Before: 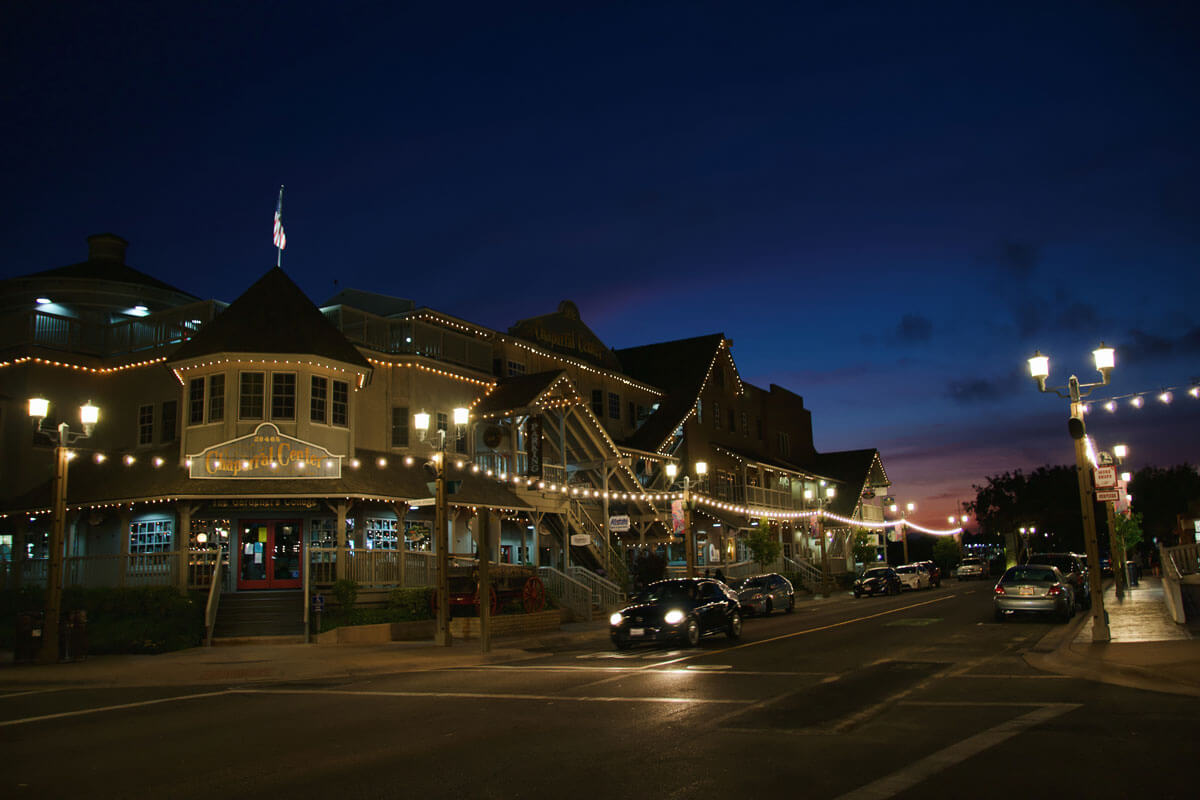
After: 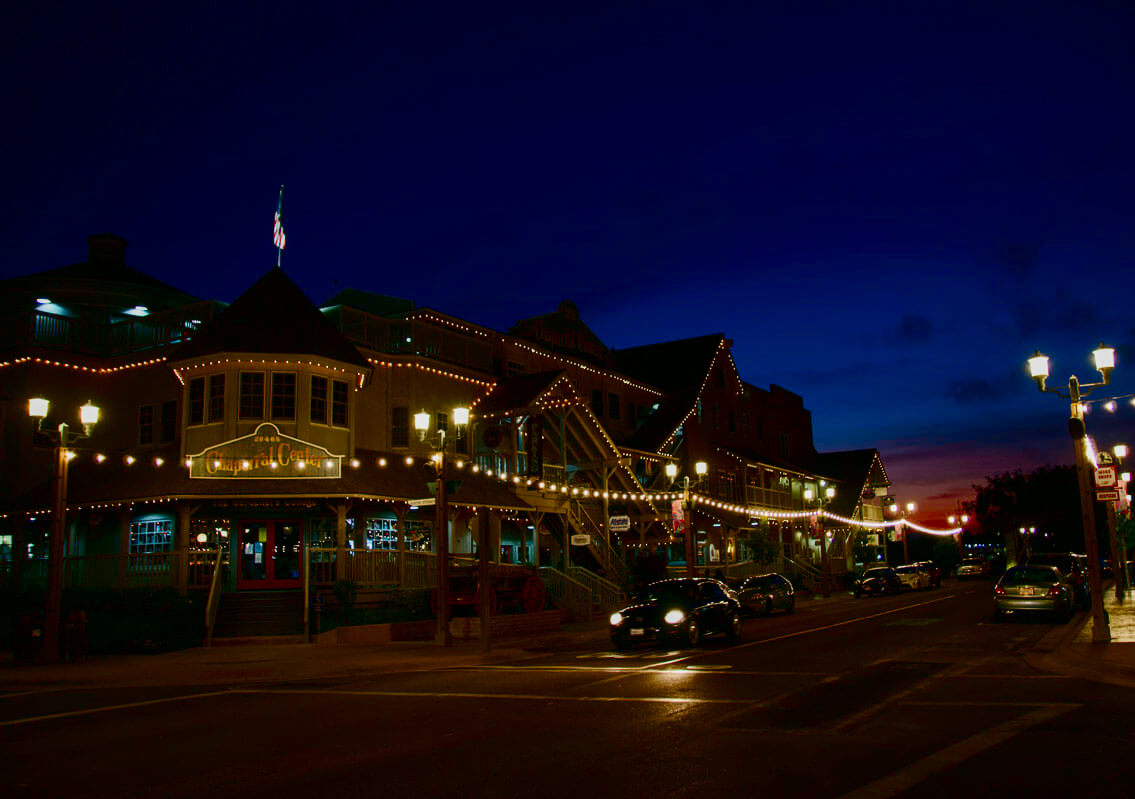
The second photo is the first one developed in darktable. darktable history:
contrast brightness saturation: contrast 0.216, brightness -0.183, saturation 0.241
crop and rotate: left 0%, right 5.396%
color balance rgb: shadows lift › chroma 0.994%, shadows lift › hue 115.66°, perceptual saturation grading › global saturation 20%, perceptual saturation grading › highlights -25.09%, perceptual saturation grading › shadows 50.108%
local contrast: detail 109%
